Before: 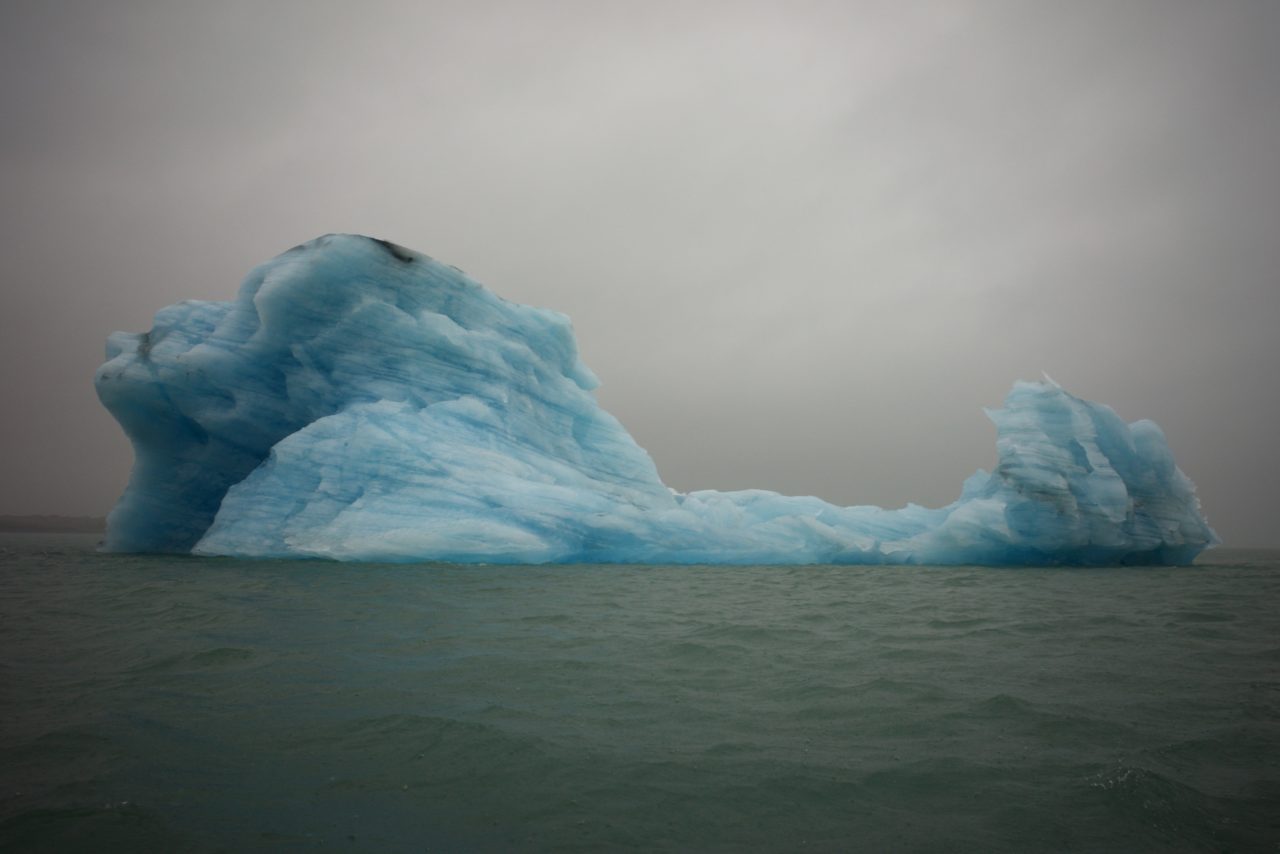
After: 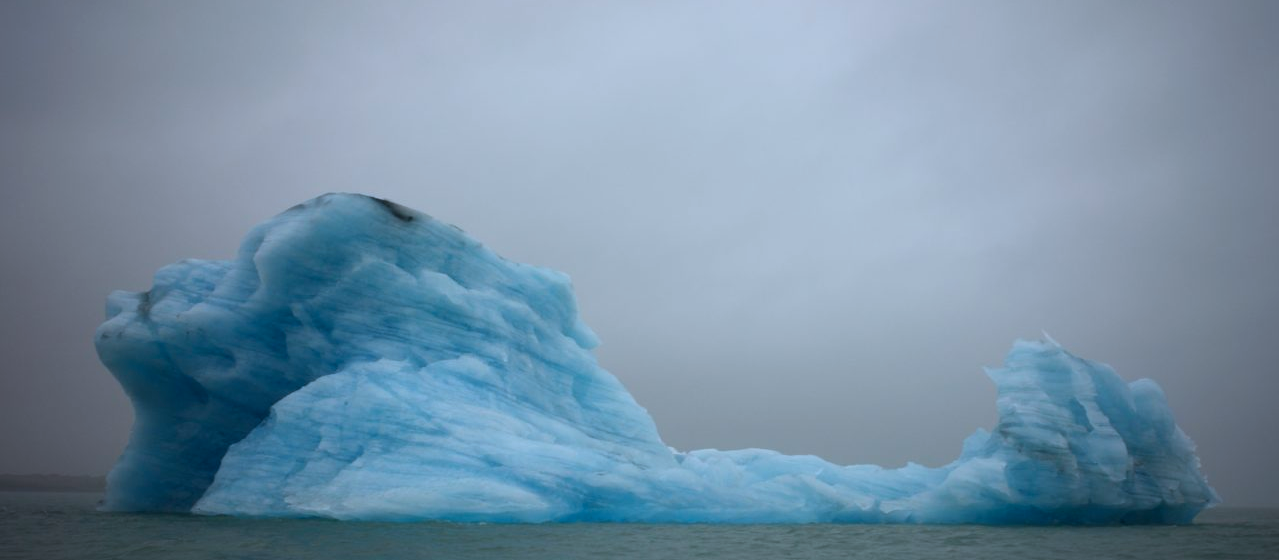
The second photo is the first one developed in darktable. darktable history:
color calibration: x 0.38, y 0.39, temperature 4086.04 K
crop and rotate: top 4.848%, bottom 29.503%
